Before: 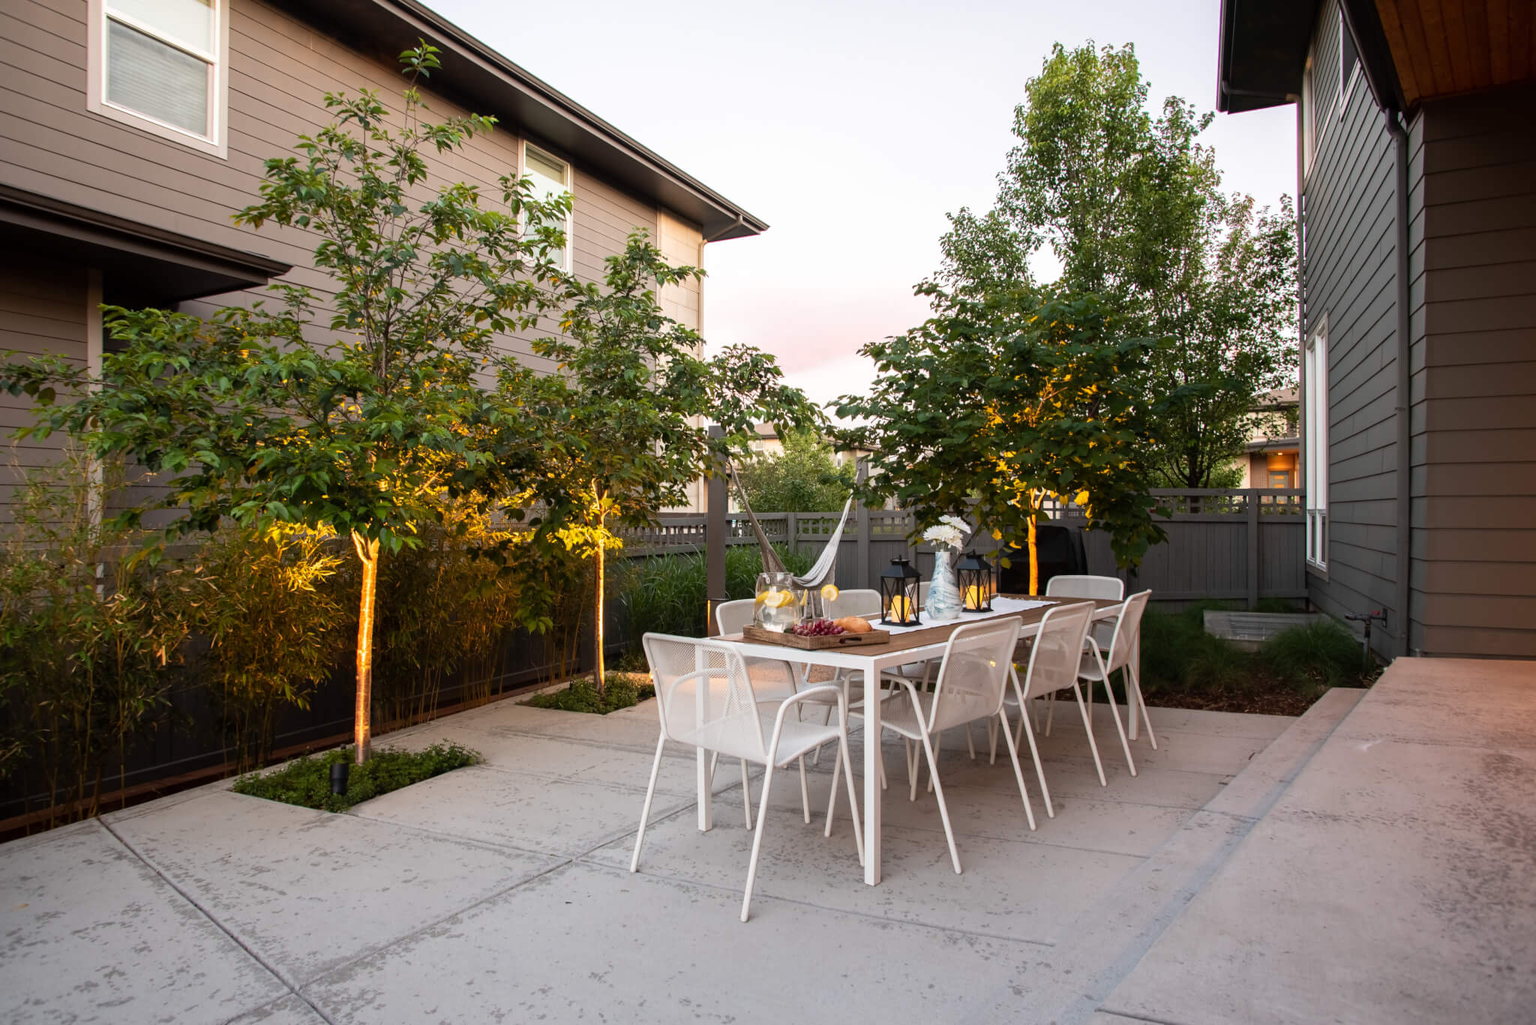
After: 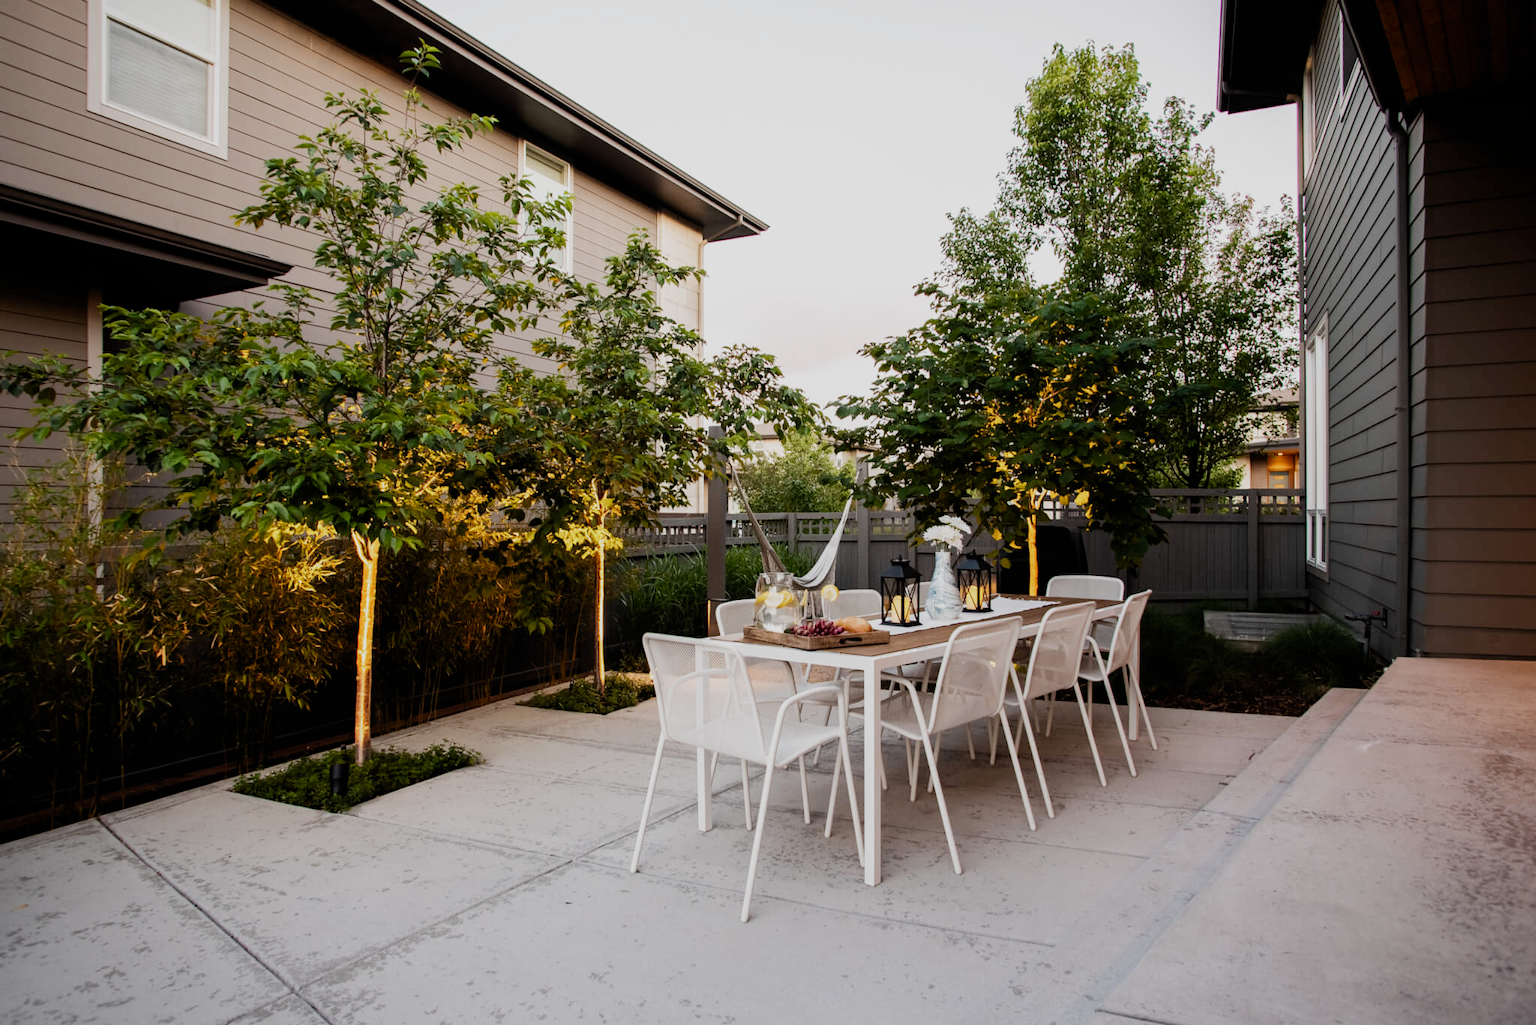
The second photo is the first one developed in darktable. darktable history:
filmic rgb: black relative exposure -7.65 EV, white relative exposure 4.56 EV, hardness 3.61, add noise in highlights 0, preserve chrominance no, color science v3 (2019), use custom middle-gray values true, contrast in highlights soft
tone equalizer: -8 EV -0.447 EV, -7 EV -0.382 EV, -6 EV -0.31 EV, -5 EV -0.253 EV, -3 EV 0.211 EV, -2 EV 0.328 EV, -1 EV 0.366 EV, +0 EV 0.412 EV, edges refinement/feathering 500, mask exposure compensation -1.57 EV, preserve details no
vignetting: fall-off radius 60.86%, brightness -0.366, saturation 0.015
